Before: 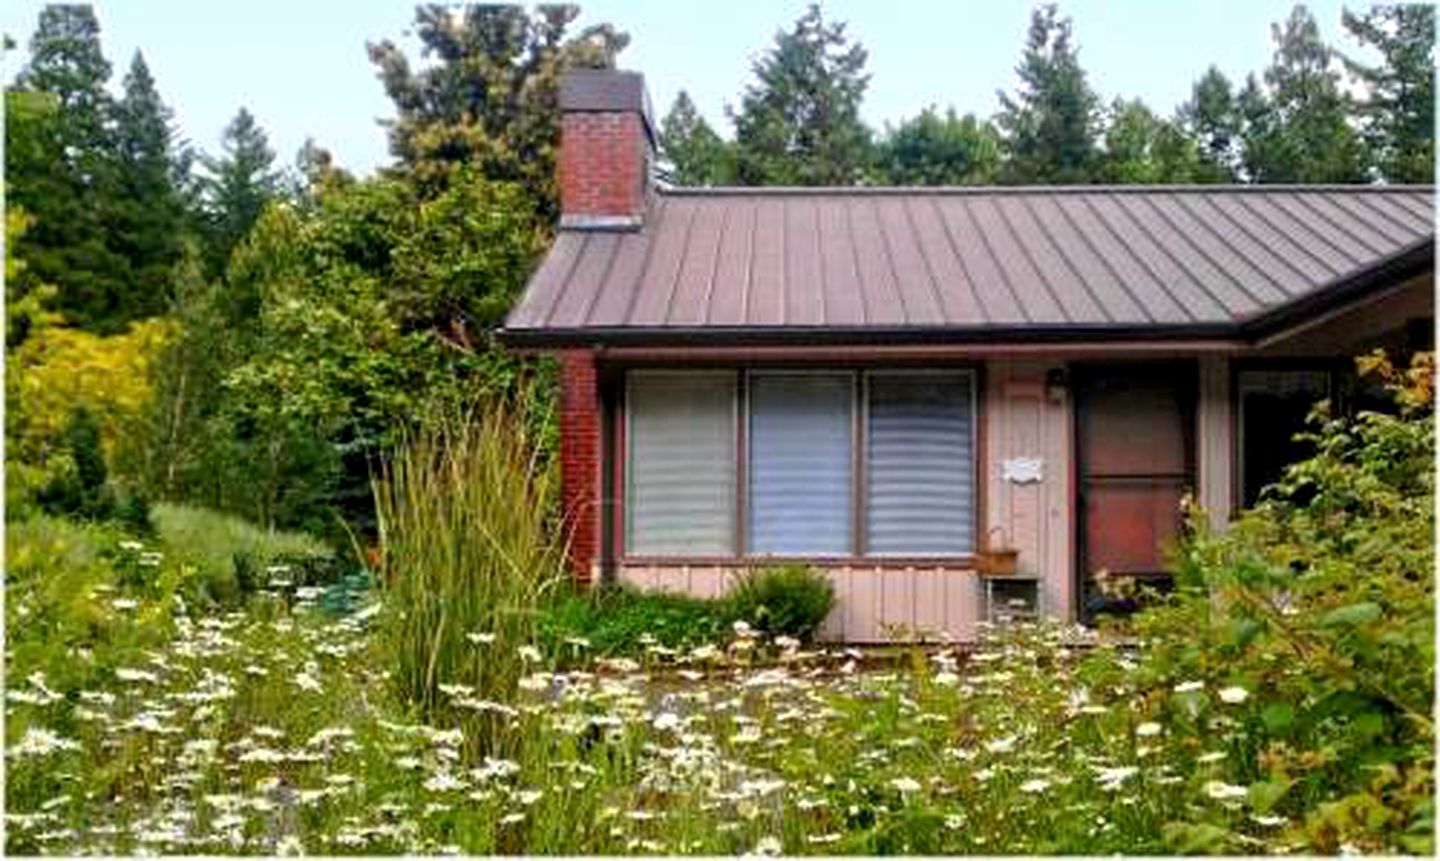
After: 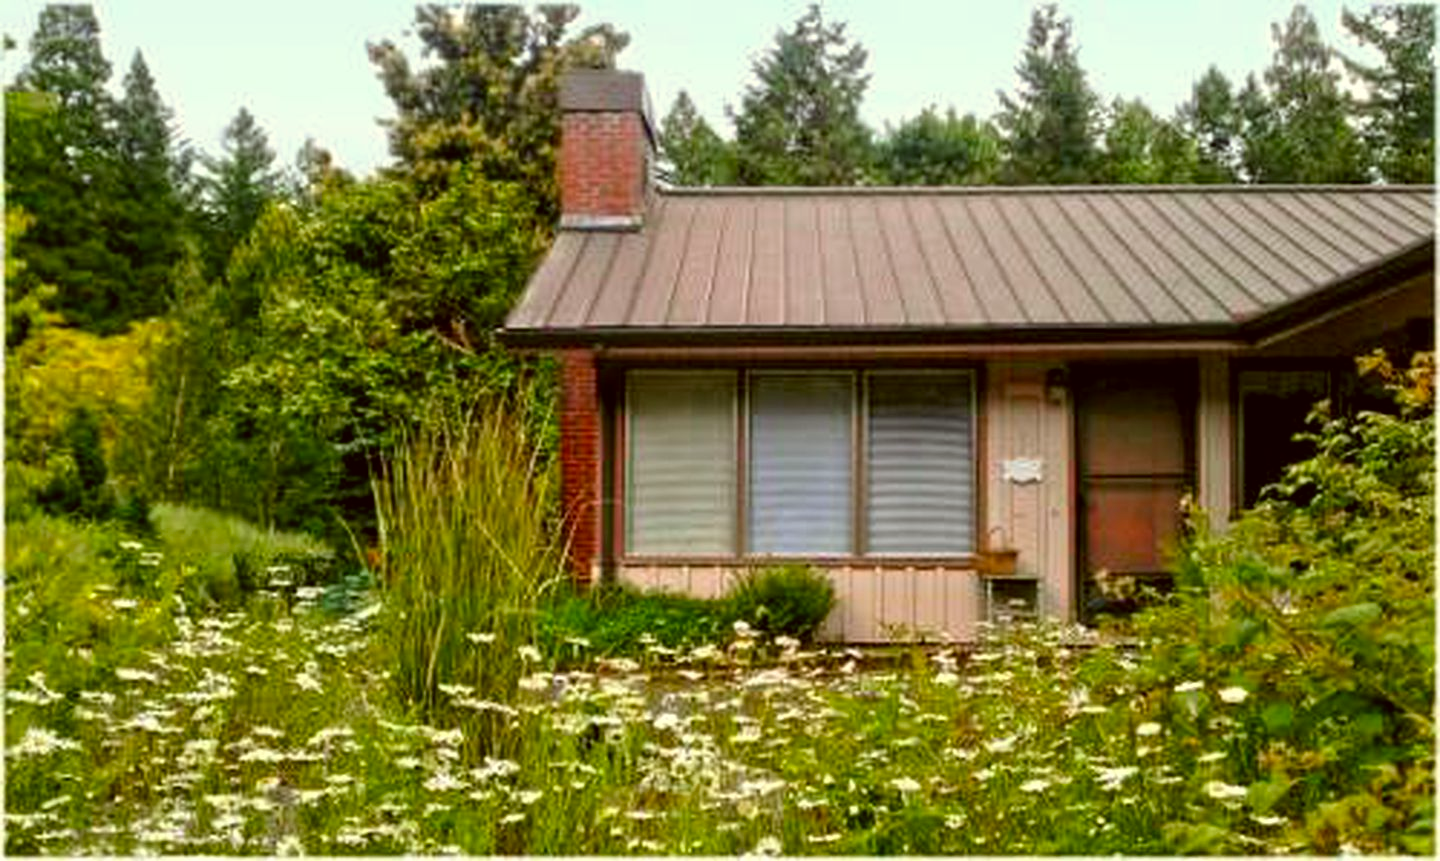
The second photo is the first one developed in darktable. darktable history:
color correction: highlights a* -1.51, highlights b* 10.09, shadows a* 0.532, shadows b* 20.01
